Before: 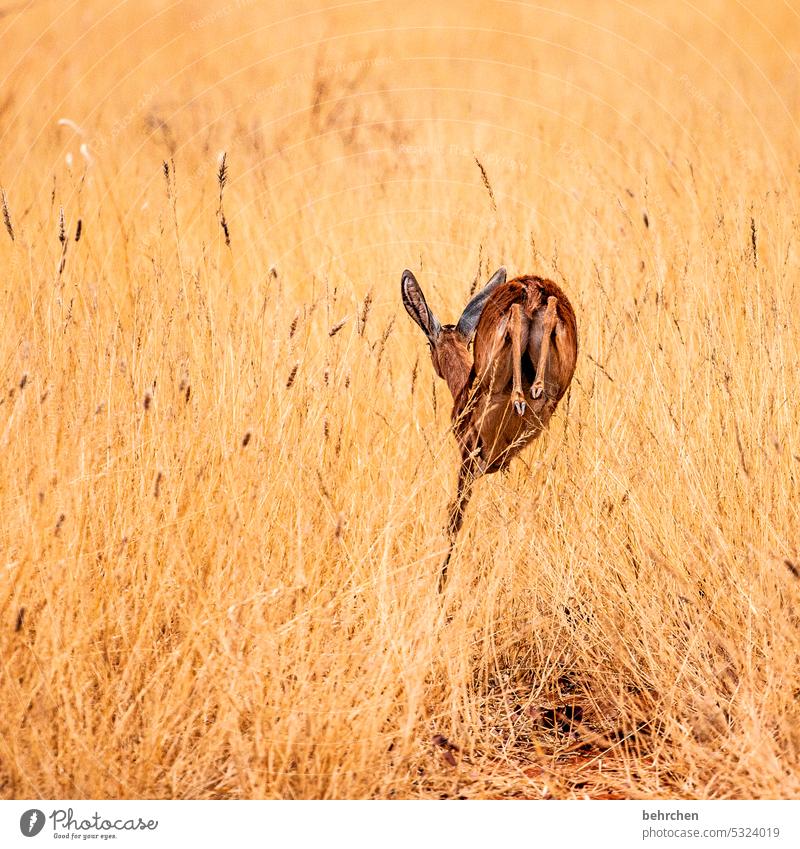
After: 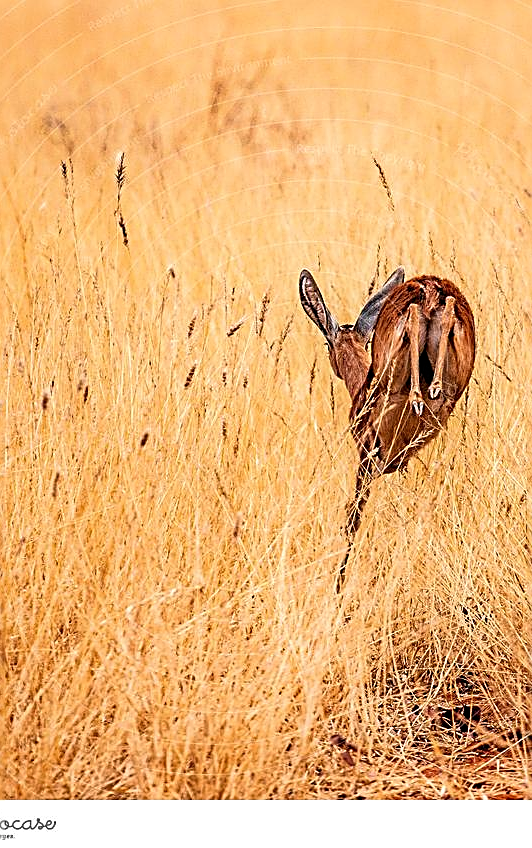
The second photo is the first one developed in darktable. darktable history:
sharpen: amount 0.9
tone equalizer: -8 EV -1.81 EV, -7 EV -1.15 EV, -6 EV -1.63 EV
crop and rotate: left 12.776%, right 20.629%
